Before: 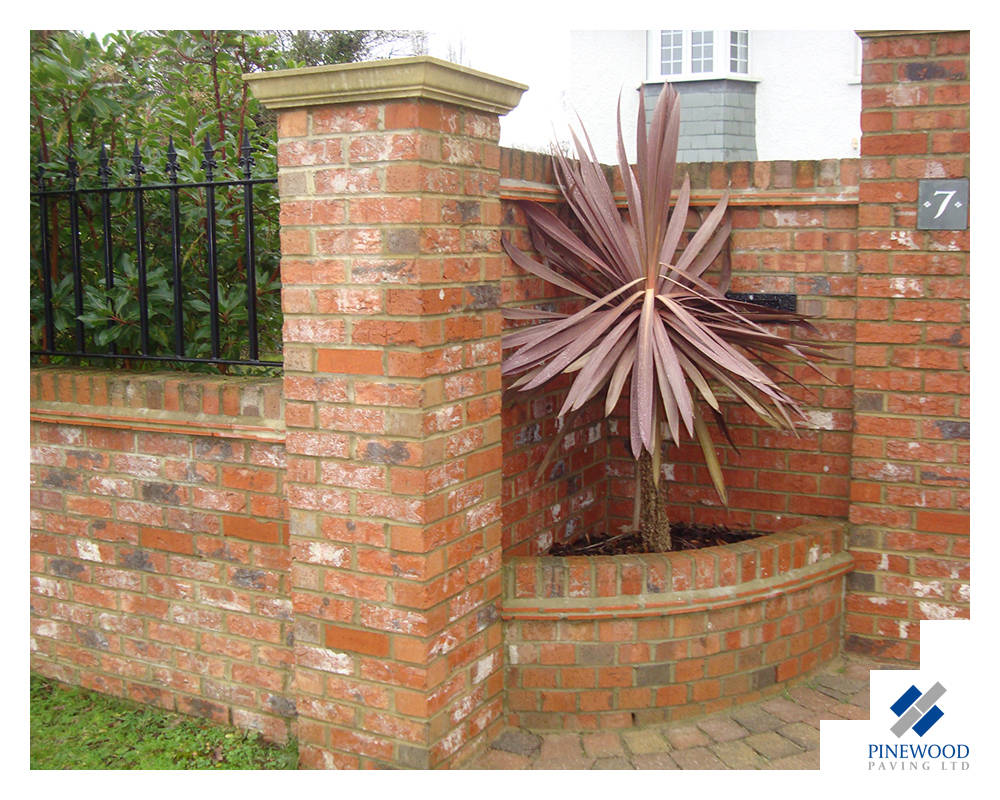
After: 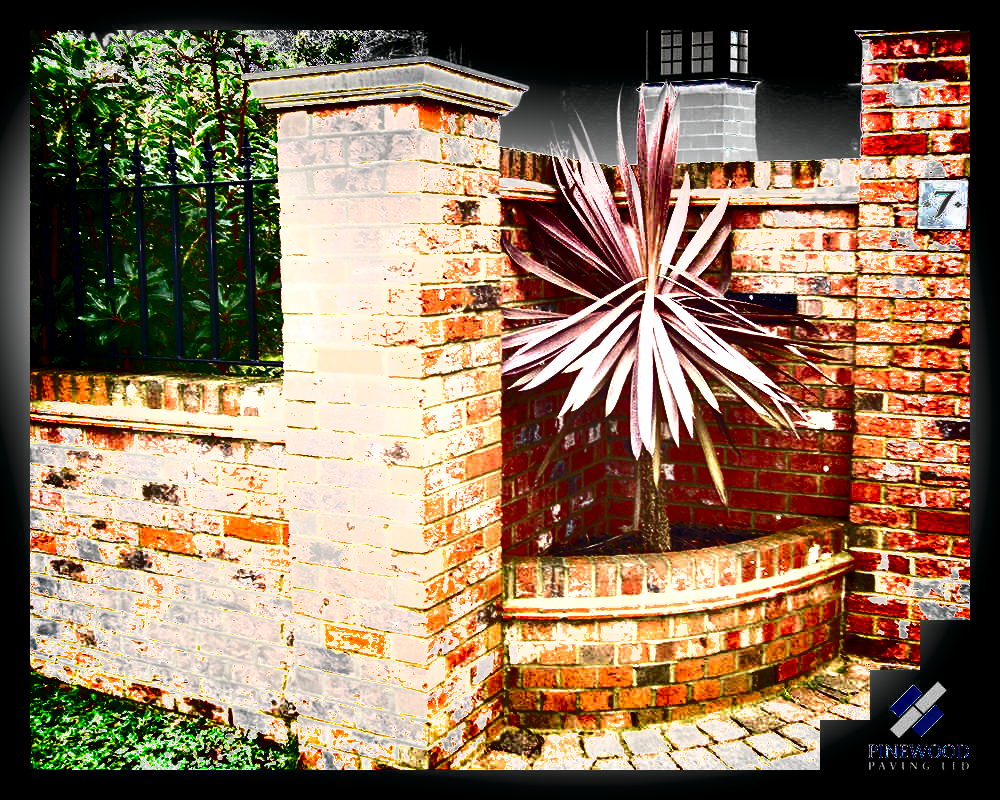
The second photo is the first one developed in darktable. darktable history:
tone equalizer: -8 EV -0.443 EV, -7 EV -0.414 EV, -6 EV -0.297 EV, -5 EV -0.2 EV, -3 EV 0.216 EV, -2 EV 0.339 EV, -1 EV 0.415 EV, +0 EV 0.388 EV
exposure: black level correction 0, exposure 1.494 EV, compensate exposure bias true, compensate highlight preservation false
shadows and highlights: radius 118.32, shadows 42.14, highlights -62.37, soften with gaussian
color balance rgb: power › luminance -7.607%, power › chroma 1.088%, power › hue 217.74°, global offset › chroma 0.054%, global offset › hue 253.46°, linear chroma grading › global chroma 14.527%, perceptual saturation grading › global saturation 20%, perceptual saturation grading › highlights -49.896%, perceptual saturation grading › shadows 23.941%, global vibrance 20%
